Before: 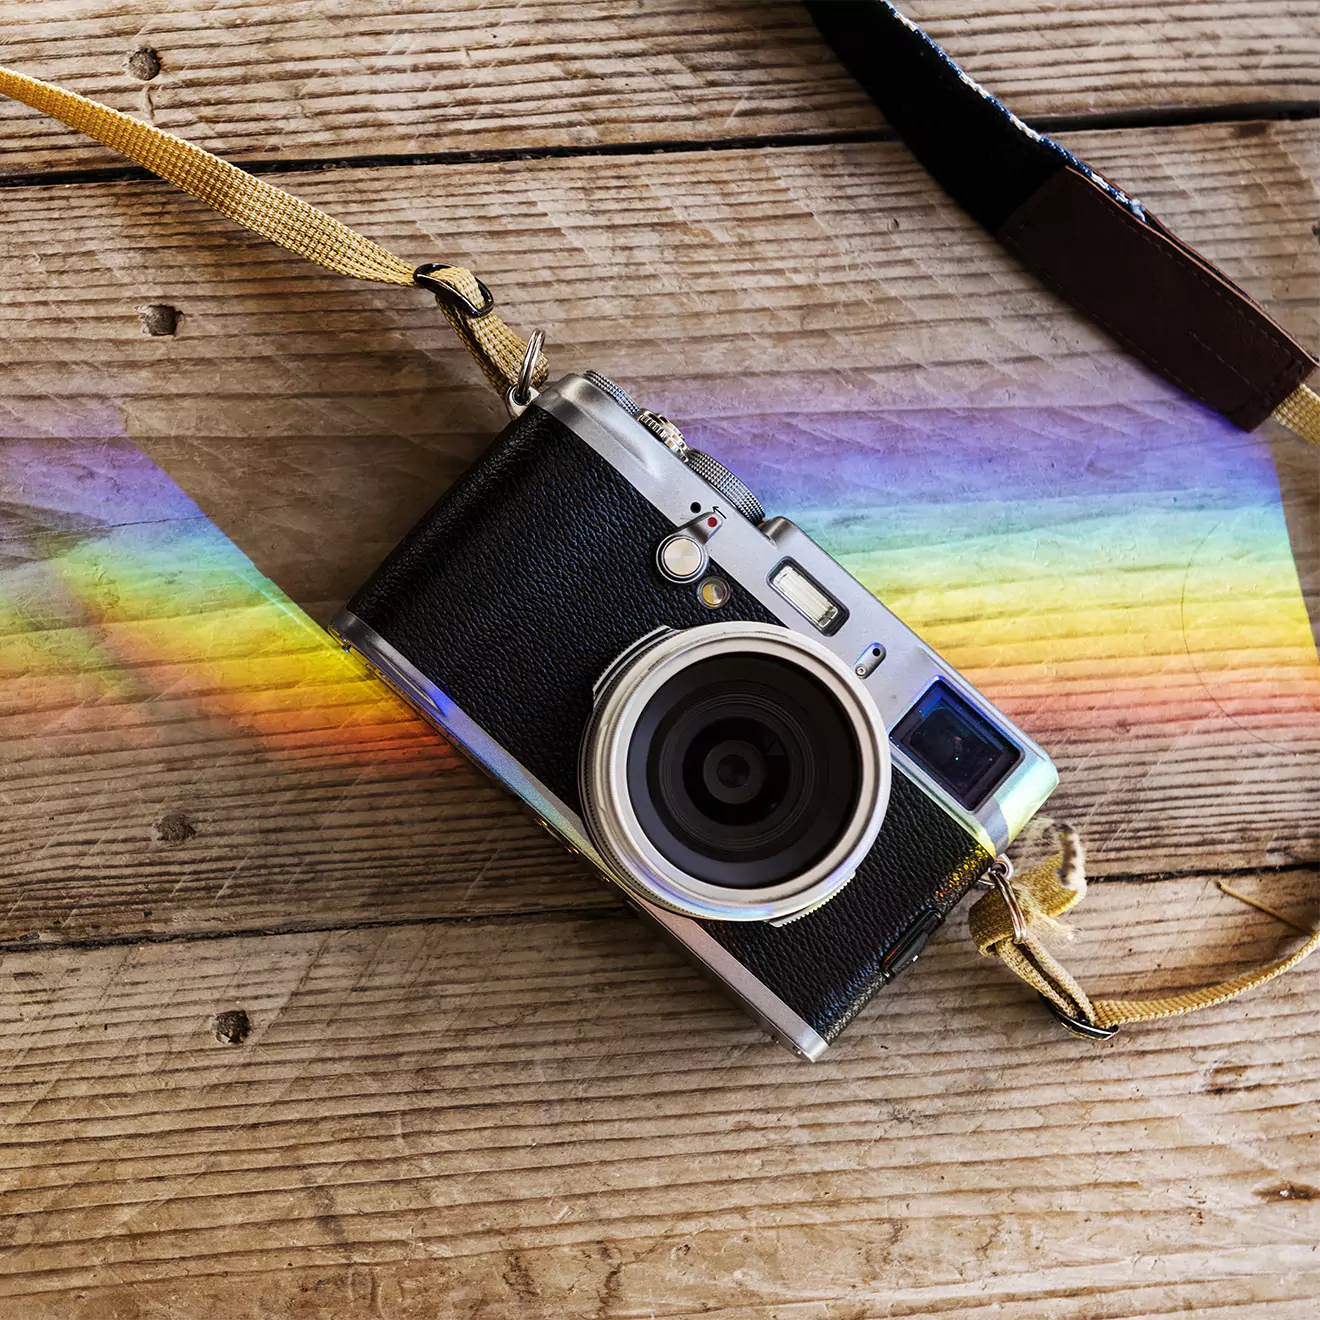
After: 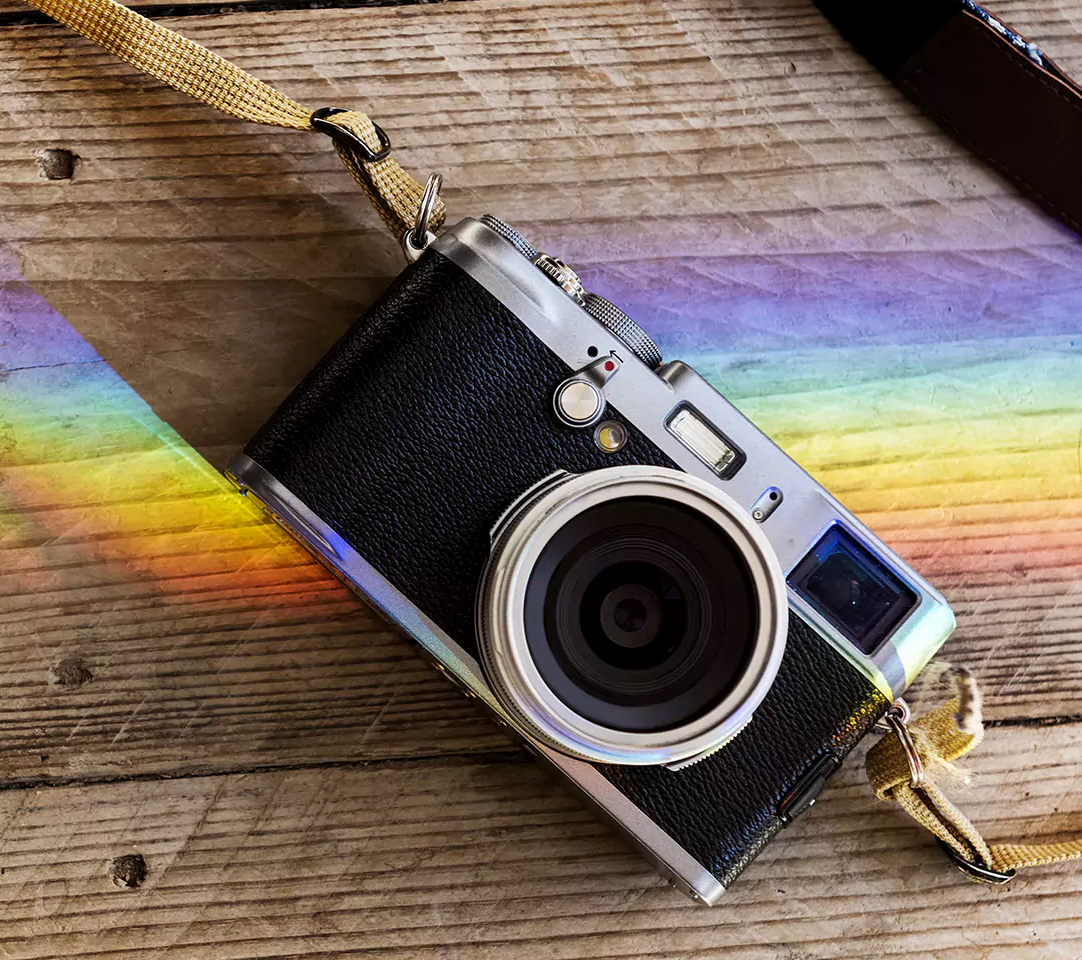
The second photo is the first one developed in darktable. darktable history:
crop: left 7.856%, top 11.836%, right 10.12%, bottom 15.387%
exposure: black level correction 0.001, compensate highlight preservation false
